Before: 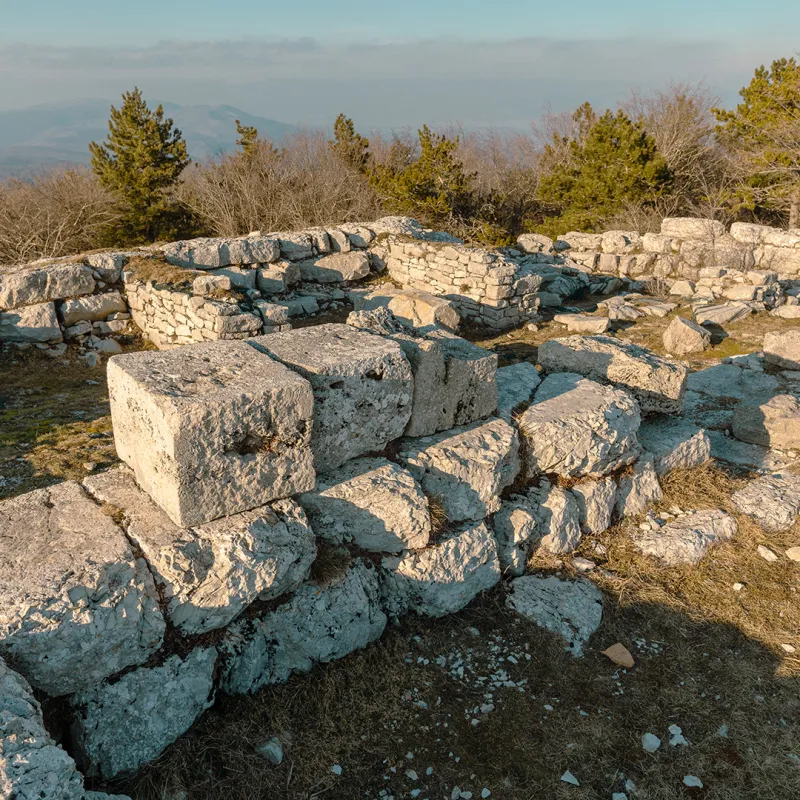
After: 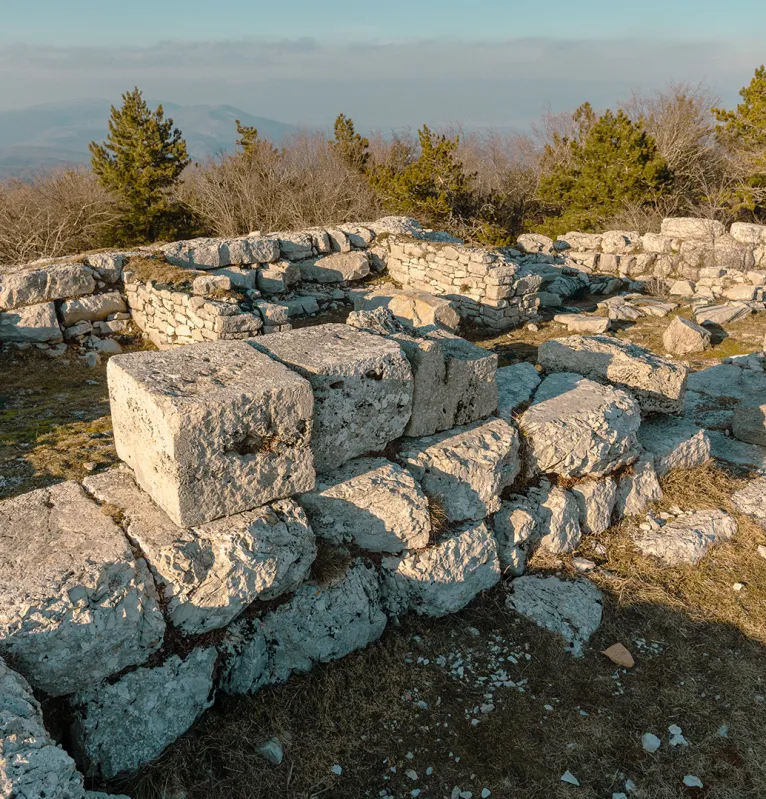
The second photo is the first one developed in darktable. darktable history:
crop: right 4.126%, bottom 0.031%
exposure: compensate highlight preservation false
